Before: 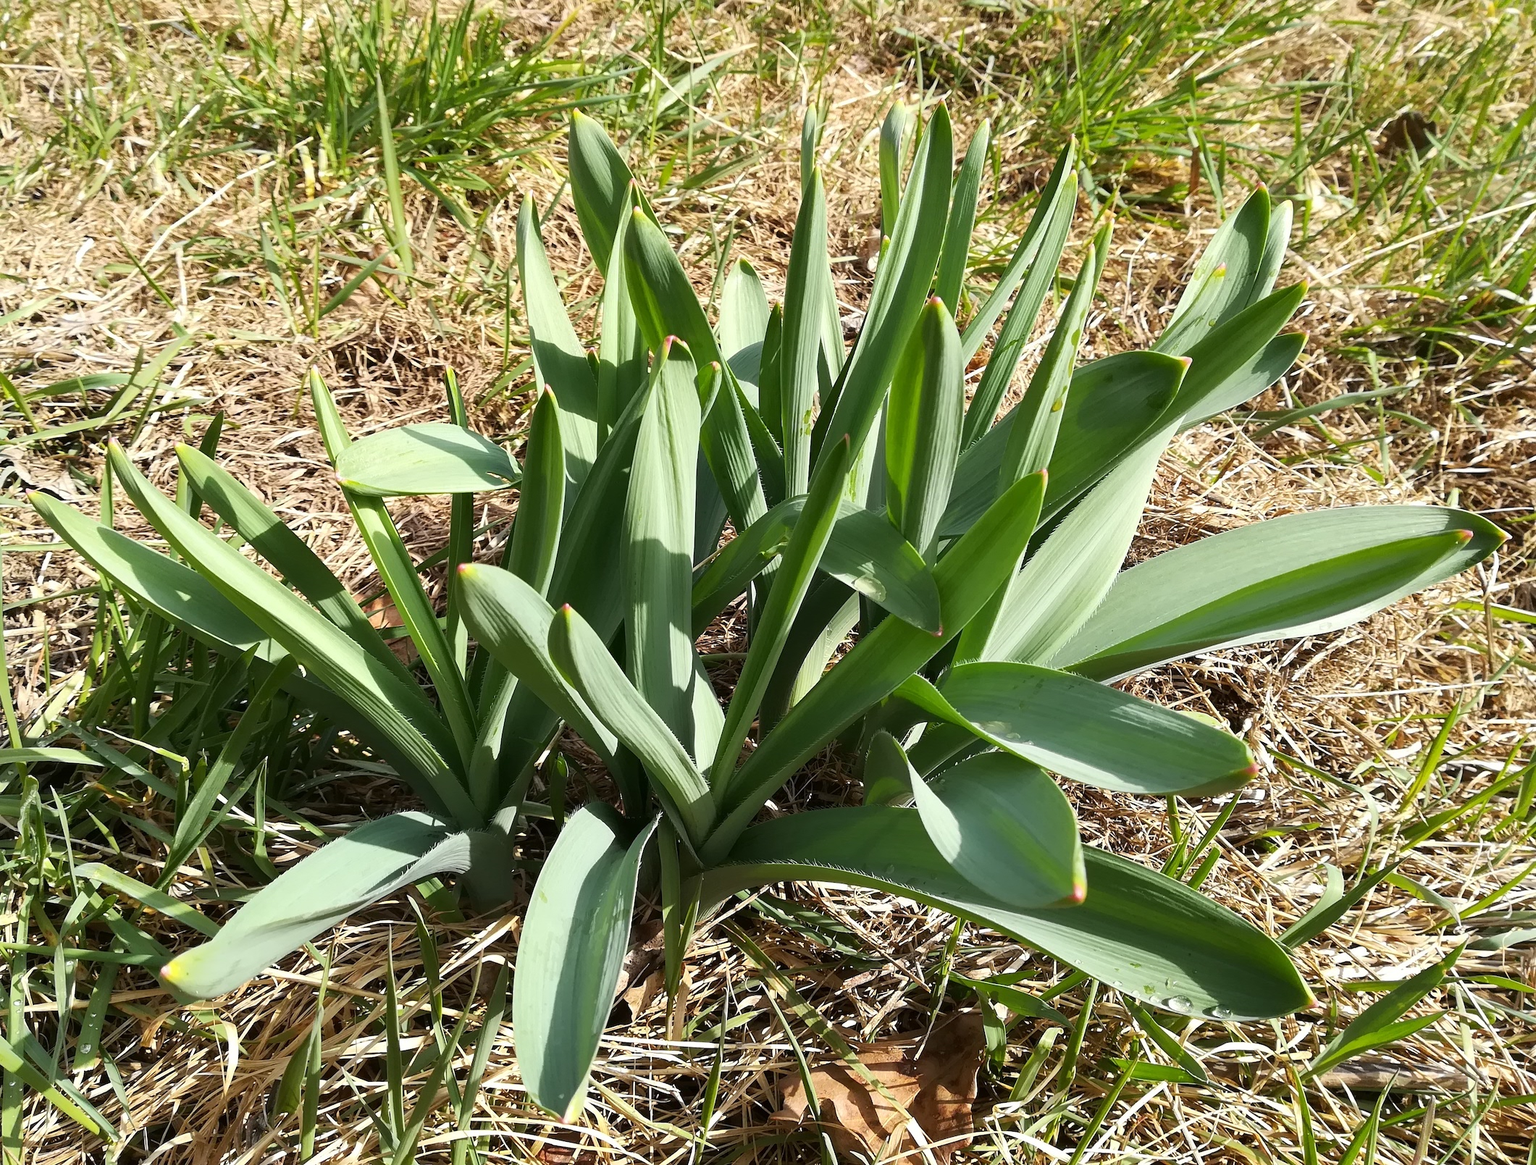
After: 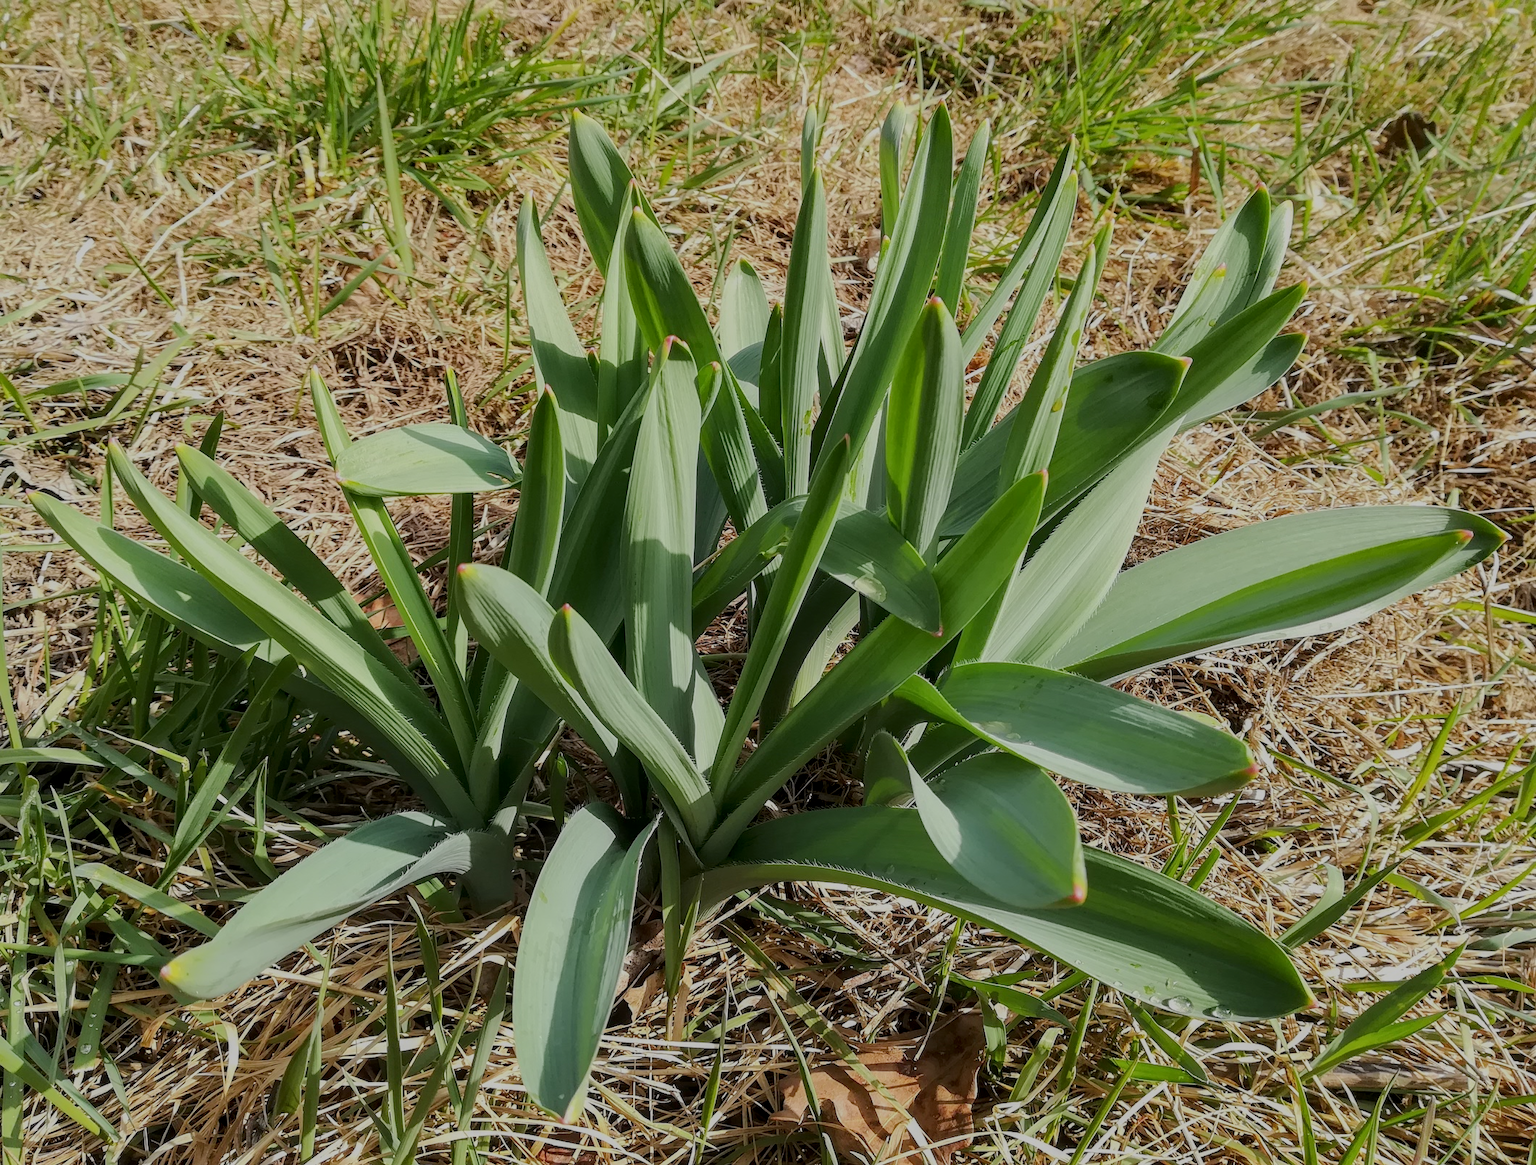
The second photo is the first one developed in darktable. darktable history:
tone equalizer: -8 EV -0.012 EV, -7 EV 0.041 EV, -6 EV -0.006 EV, -5 EV 0.007 EV, -4 EV -0.044 EV, -3 EV -0.238 EV, -2 EV -0.681 EV, -1 EV -0.97 EV, +0 EV -0.96 EV, edges refinement/feathering 500, mask exposure compensation -1.57 EV, preserve details no
local contrast: on, module defaults
